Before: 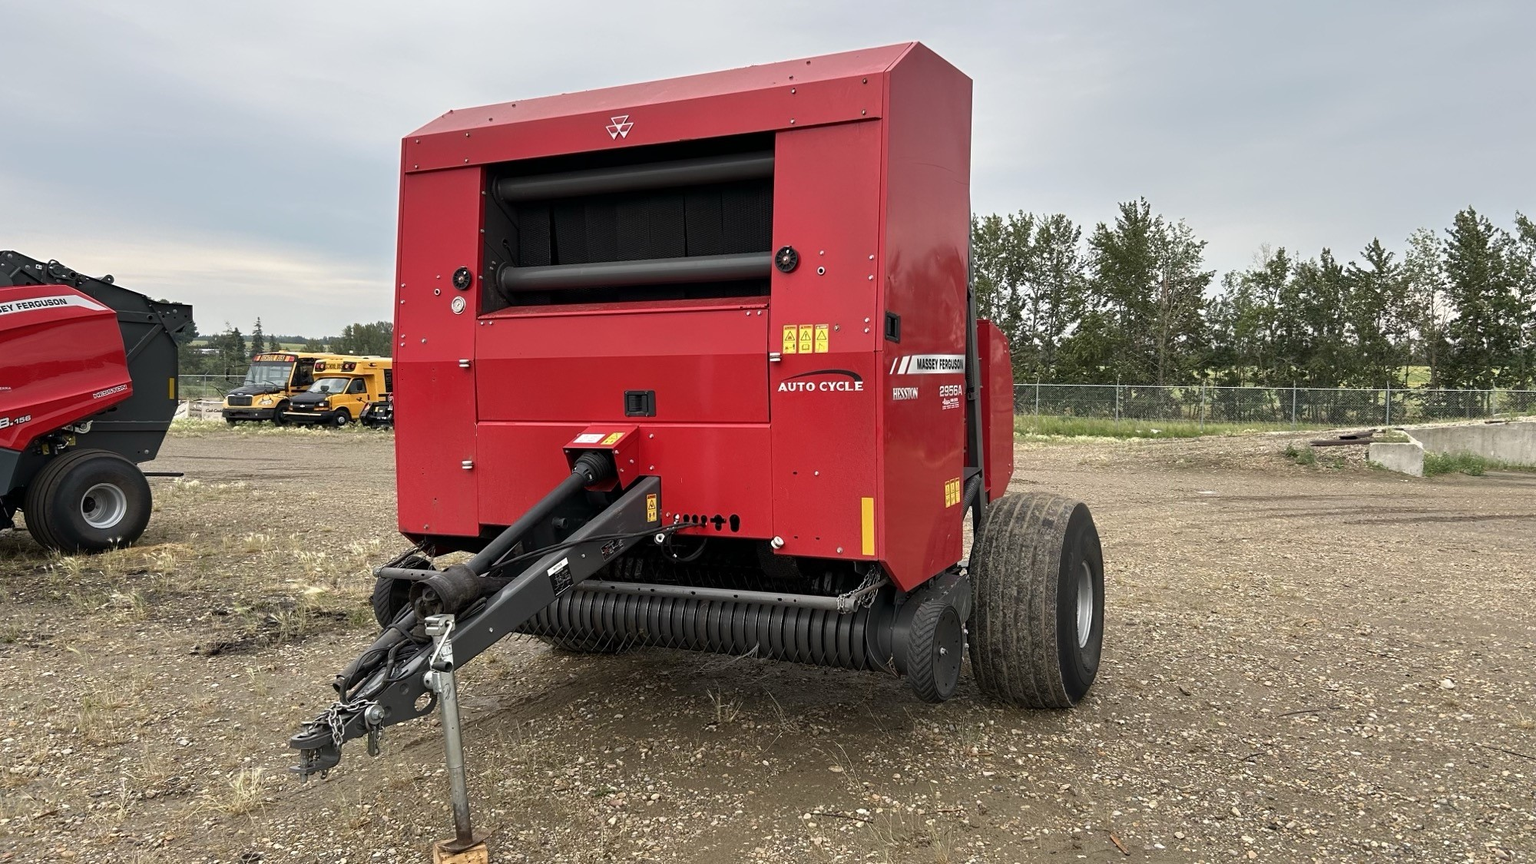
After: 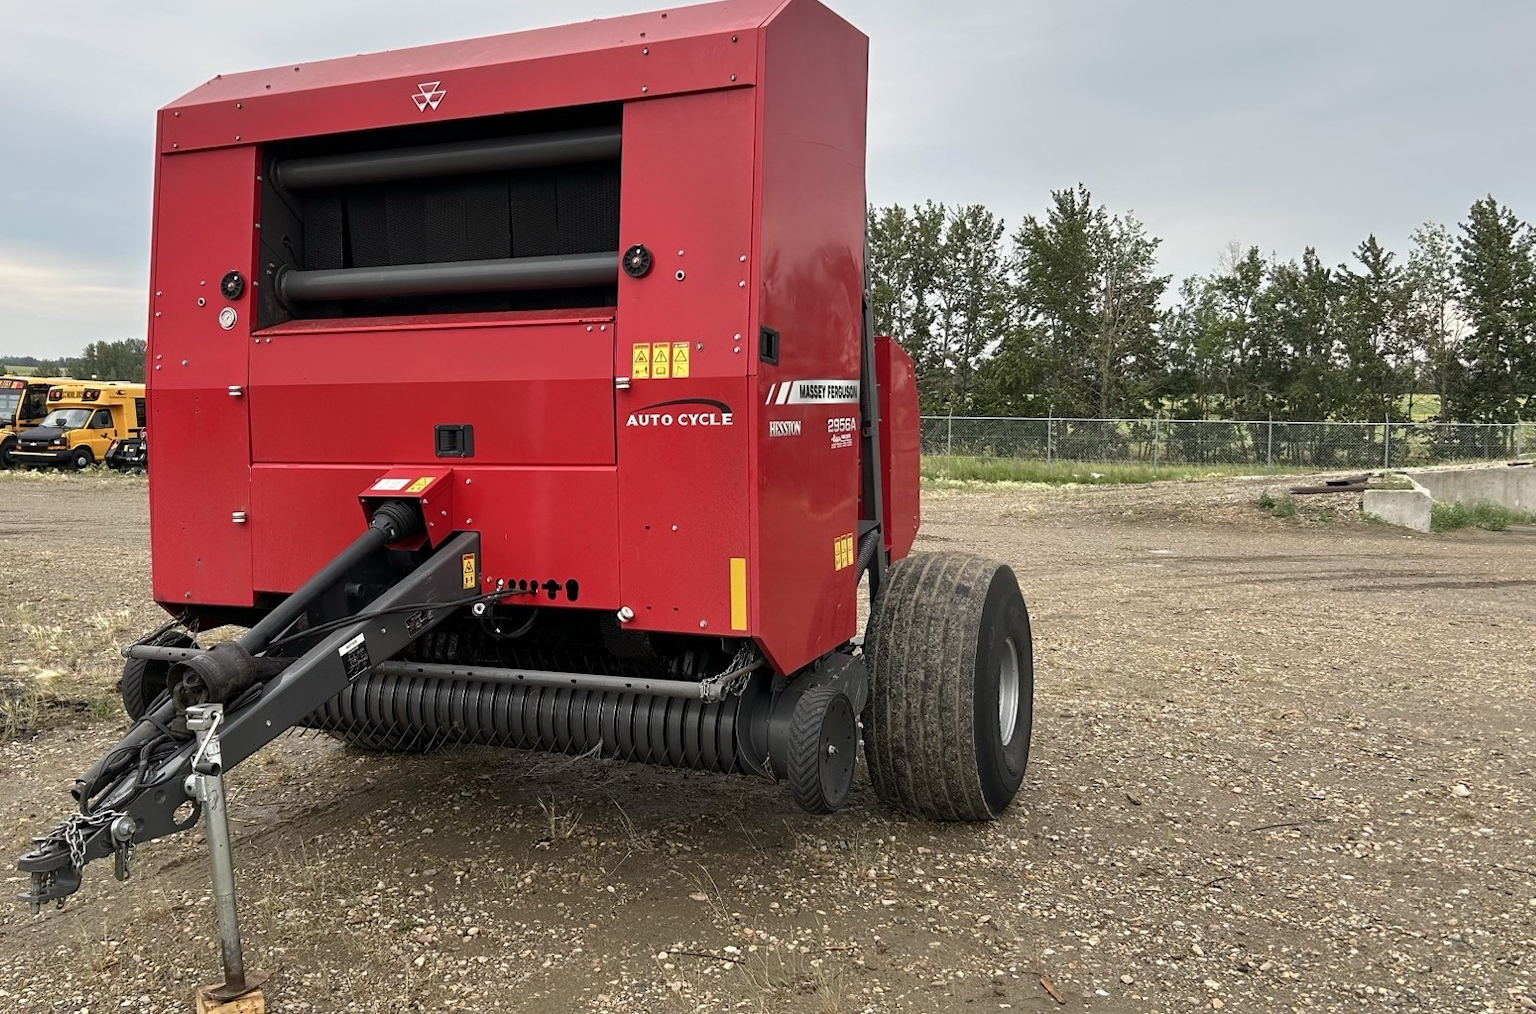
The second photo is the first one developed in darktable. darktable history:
crop and rotate: left 17.969%, top 5.799%, right 1.811%
